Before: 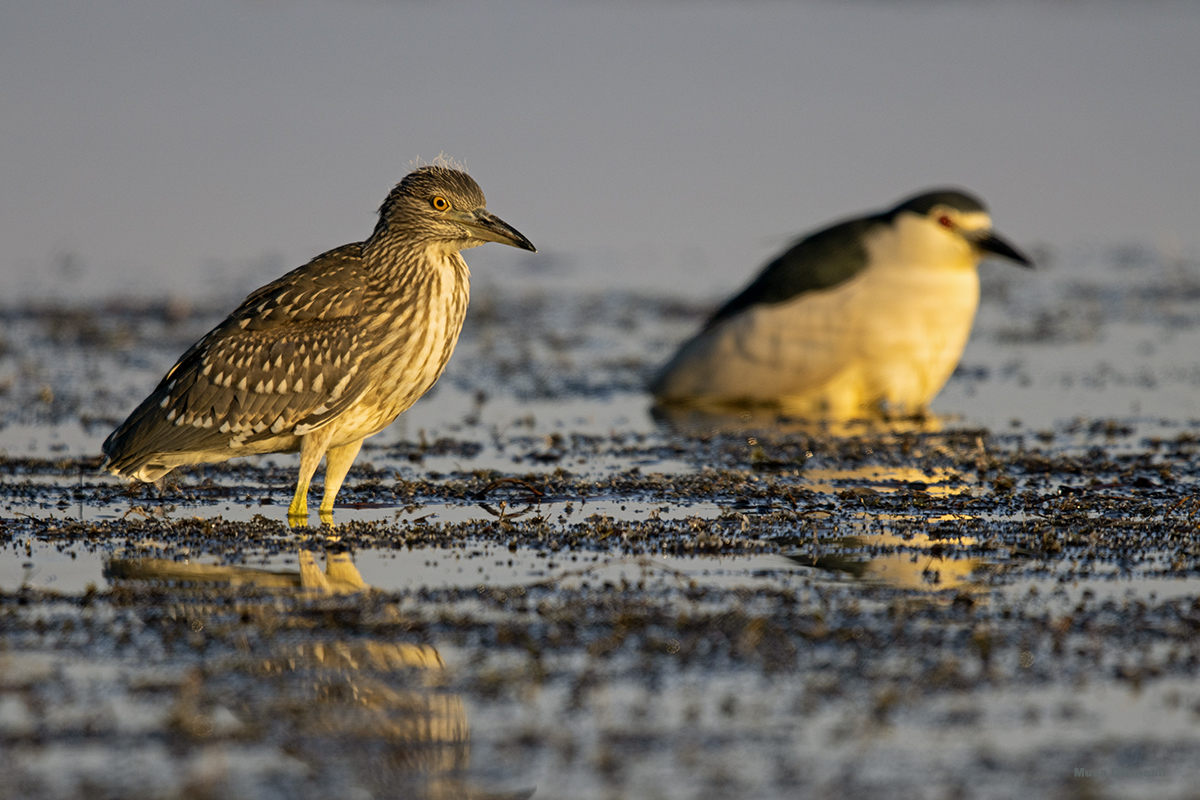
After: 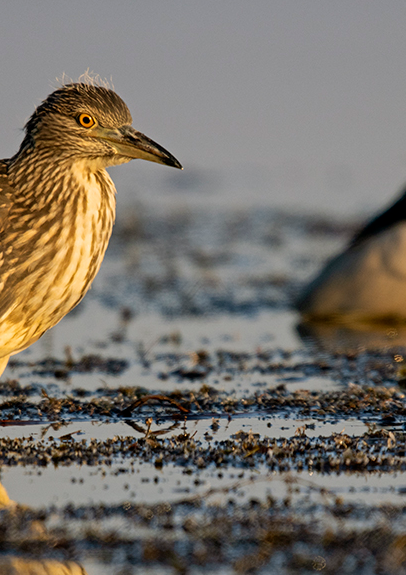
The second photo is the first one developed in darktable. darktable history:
crop and rotate: left 29.544%, top 10.377%, right 36.571%, bottom 17.69%
